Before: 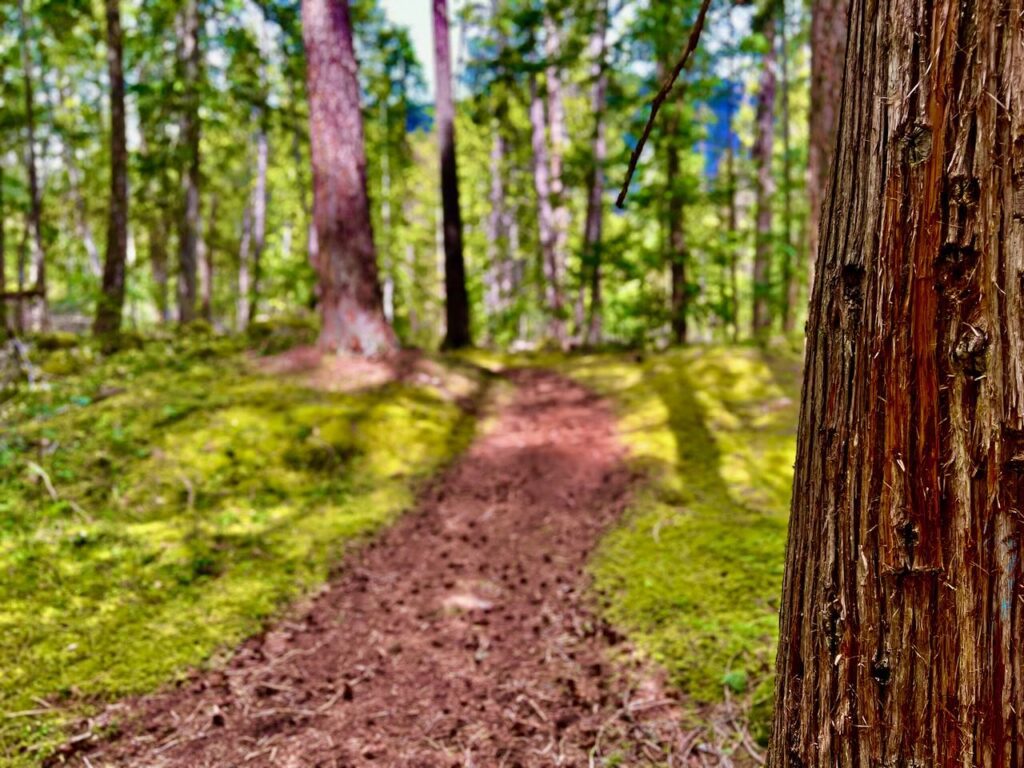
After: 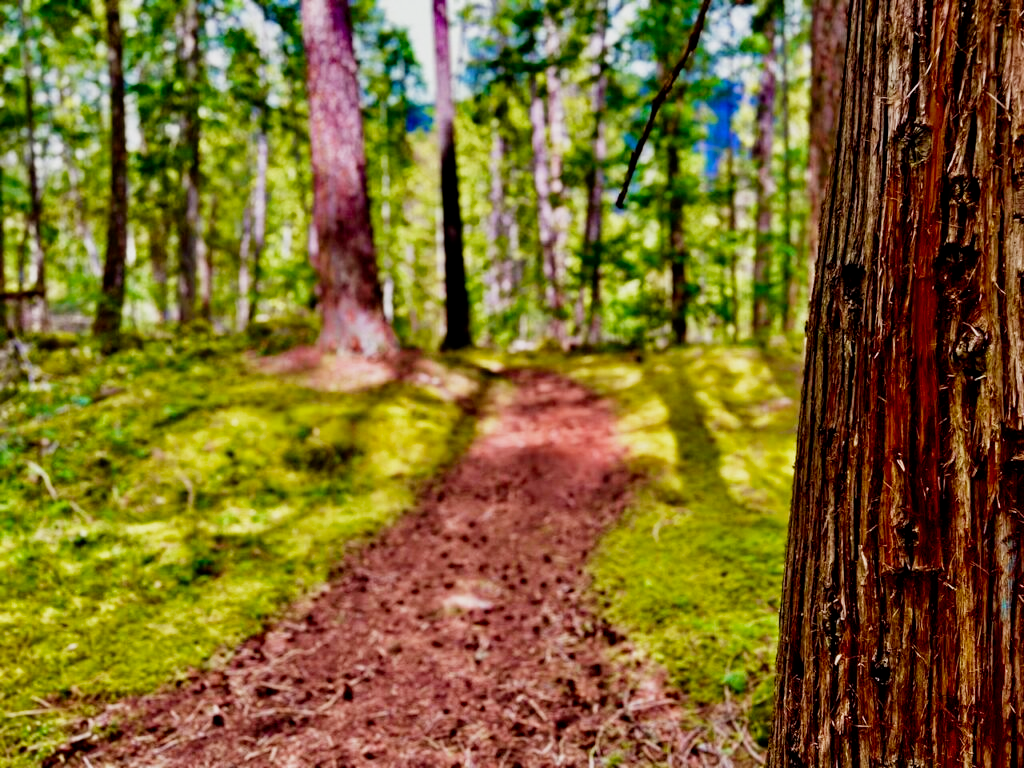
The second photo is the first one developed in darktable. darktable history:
filmic rgb: middle gray luminance 12.83%, black relative exposure -10.07 EV, white relative exposure 3.47 EV, target black luminance 0%, hardness 5.8, latitude 45.14%, contrast 1.226, highlights saturation mix 5.49%, shadows ↔ highlights balance 26.79%, preserve chrominance no, color science v4 (2020), contrast in shadows soft
